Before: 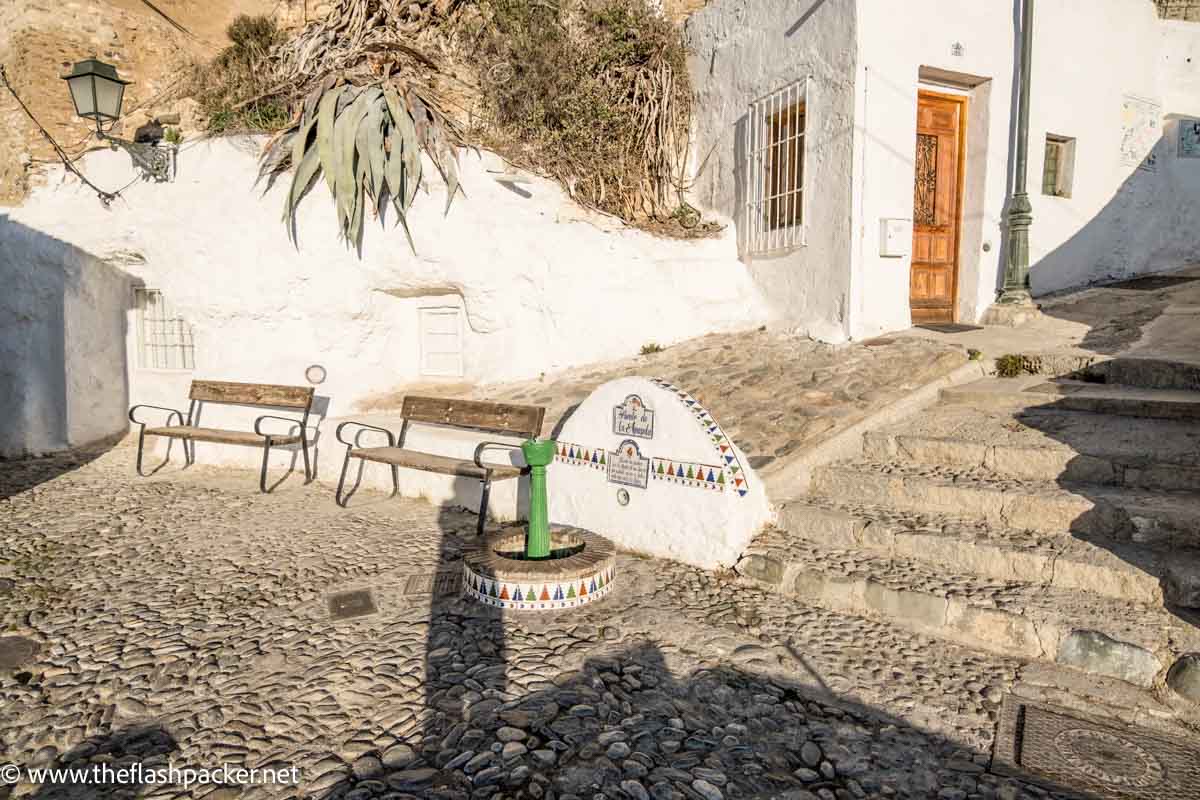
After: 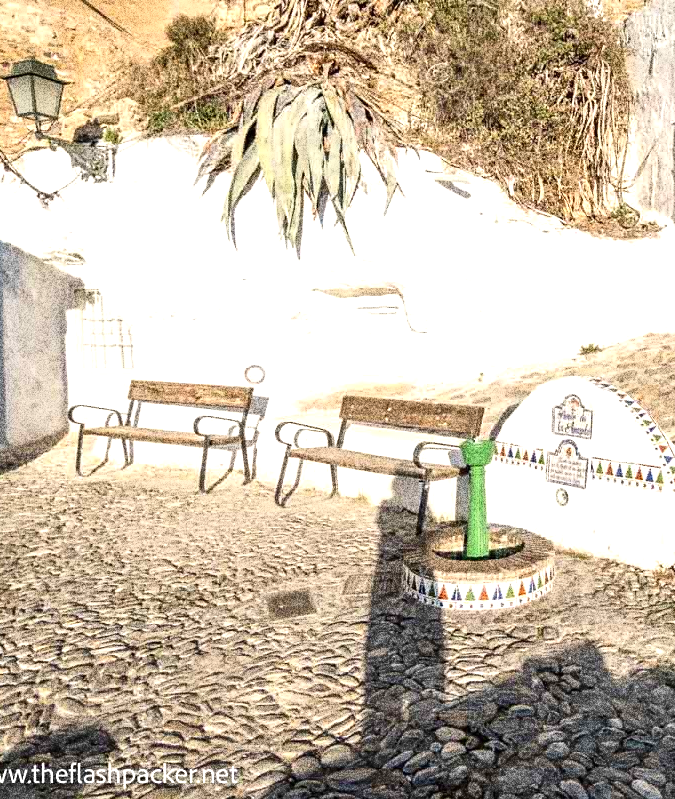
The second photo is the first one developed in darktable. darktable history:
crop: left 5.114%, right 38.589%
grain: coarseness 30.02 ISO, strength 100%
exposure: black level correction 0, exposure 0.7 EV, compensate exposure bias true, compensate highlight preservation false
